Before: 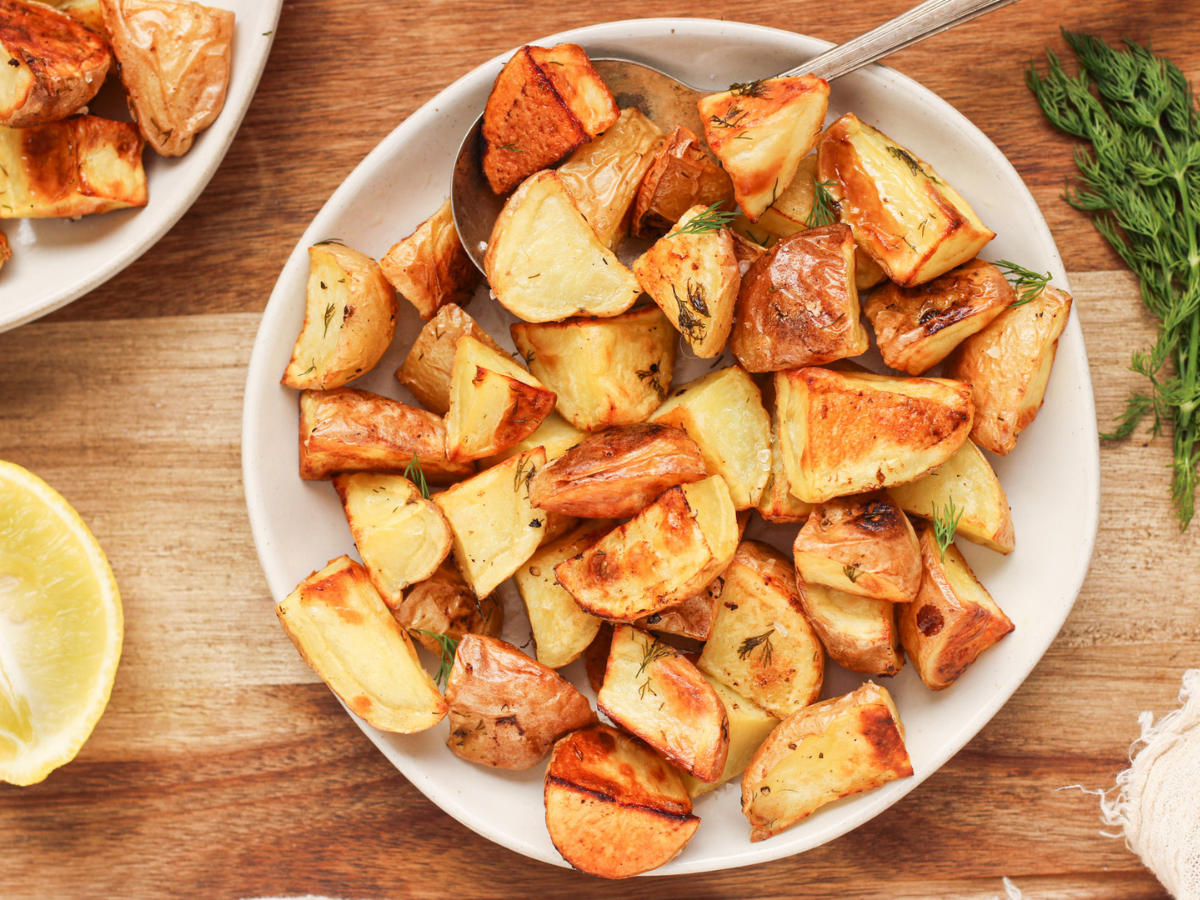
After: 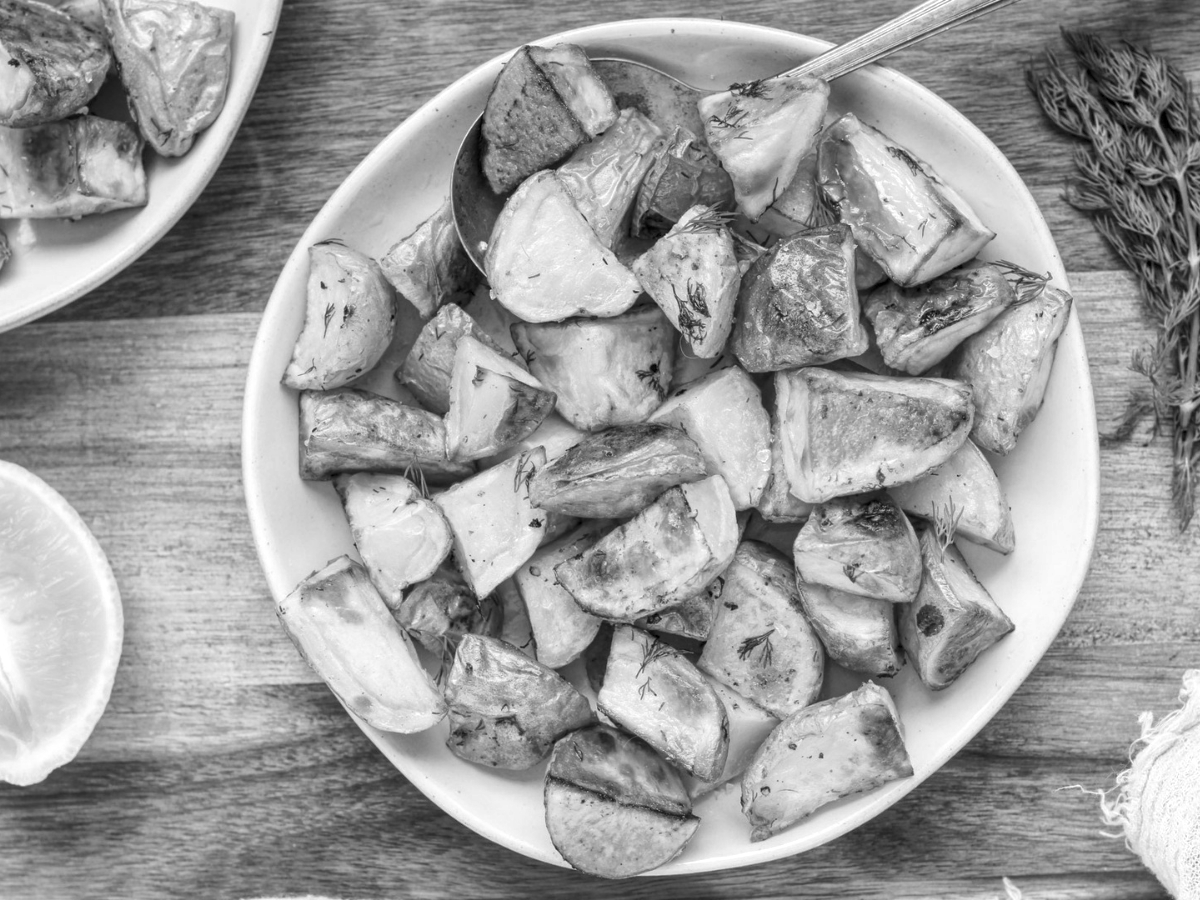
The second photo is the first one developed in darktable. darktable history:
local contrast: highlights 99%, shadows 86%, detail 160%, midtone range 0.2
monochrome: on, module defaults
